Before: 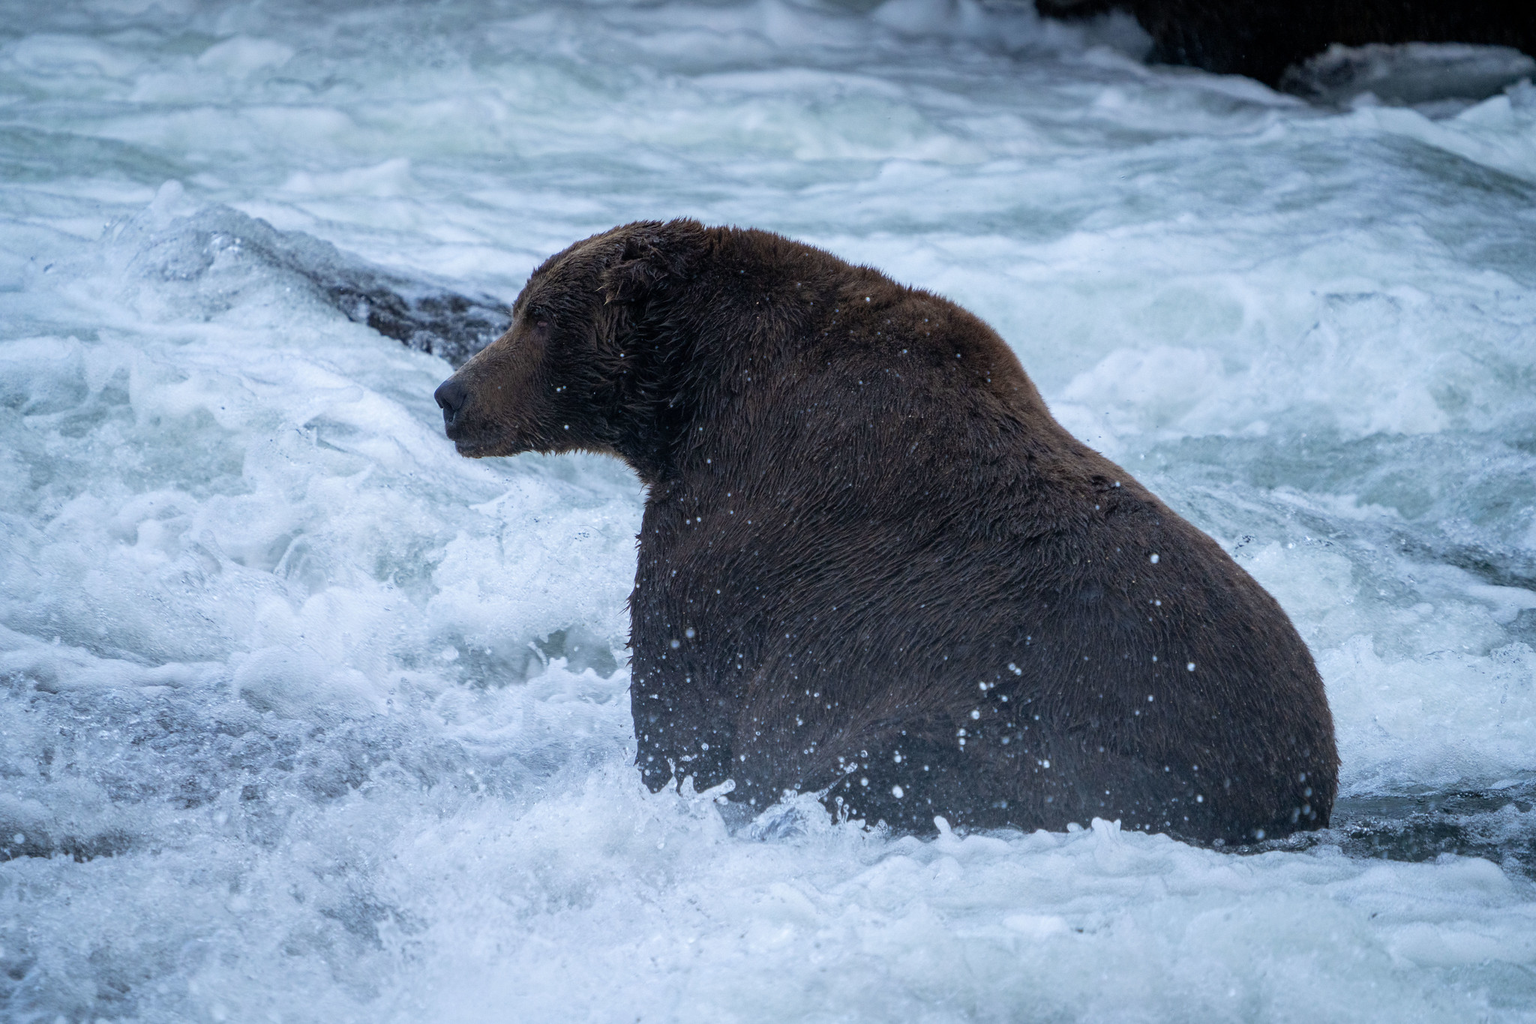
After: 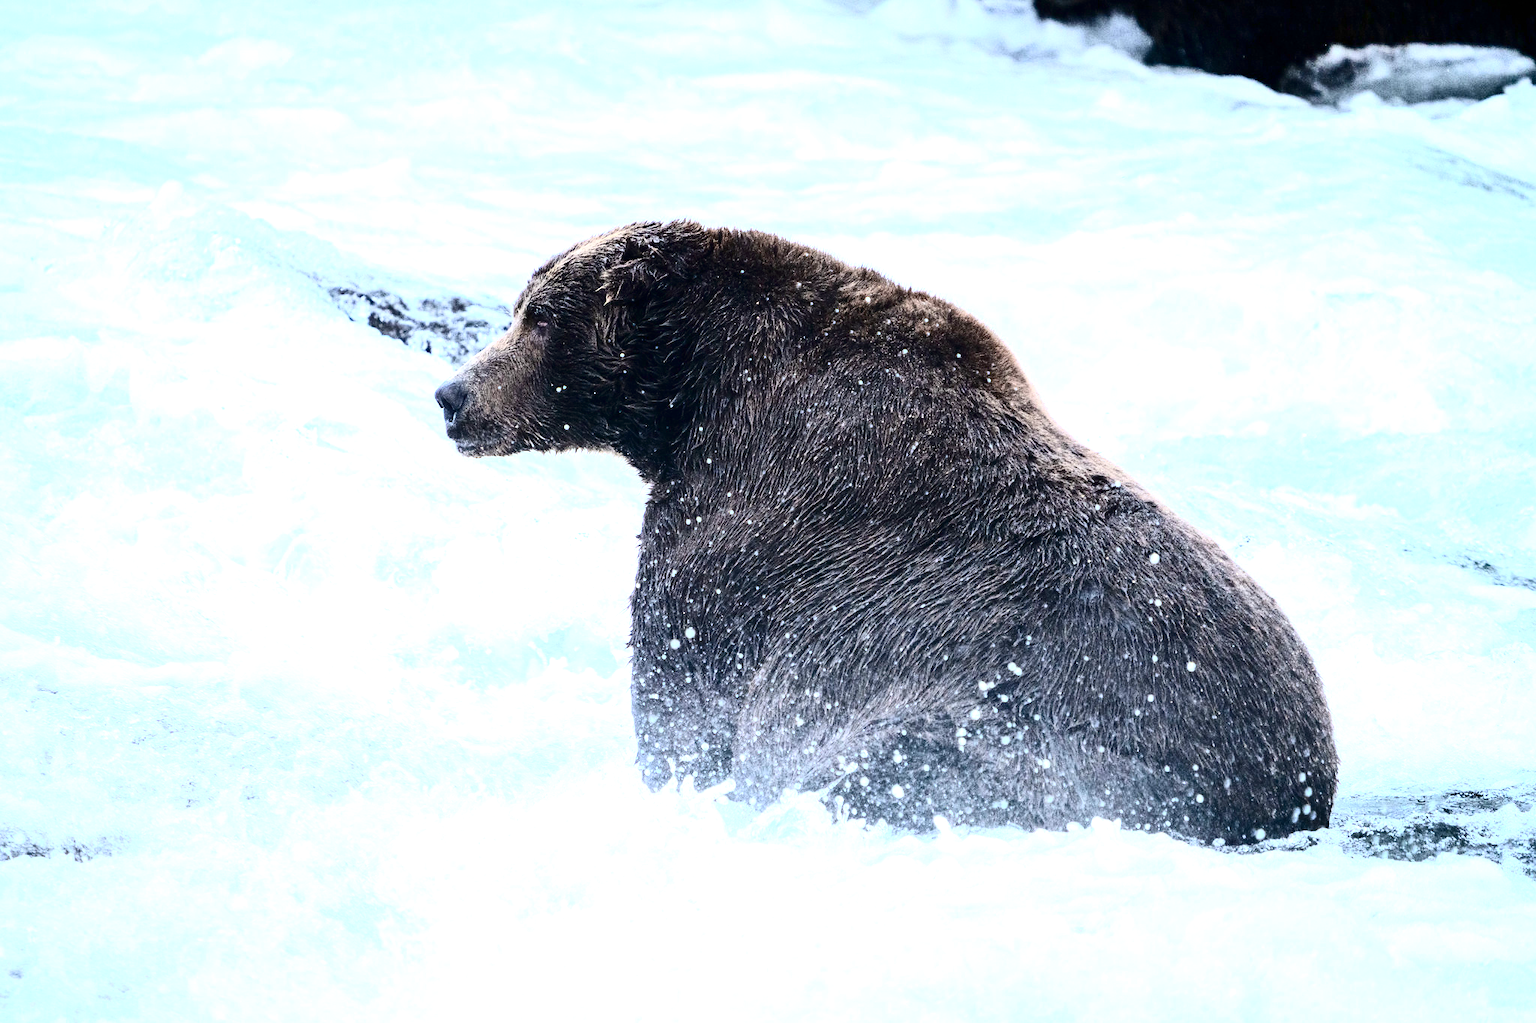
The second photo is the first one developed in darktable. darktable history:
exposure: black level correction 0, exposure 2.088 EV, compensate exposure bias true, compensate highlight preservation false
contrast brightness saturation: contrast 0.5, saturation -0.1
